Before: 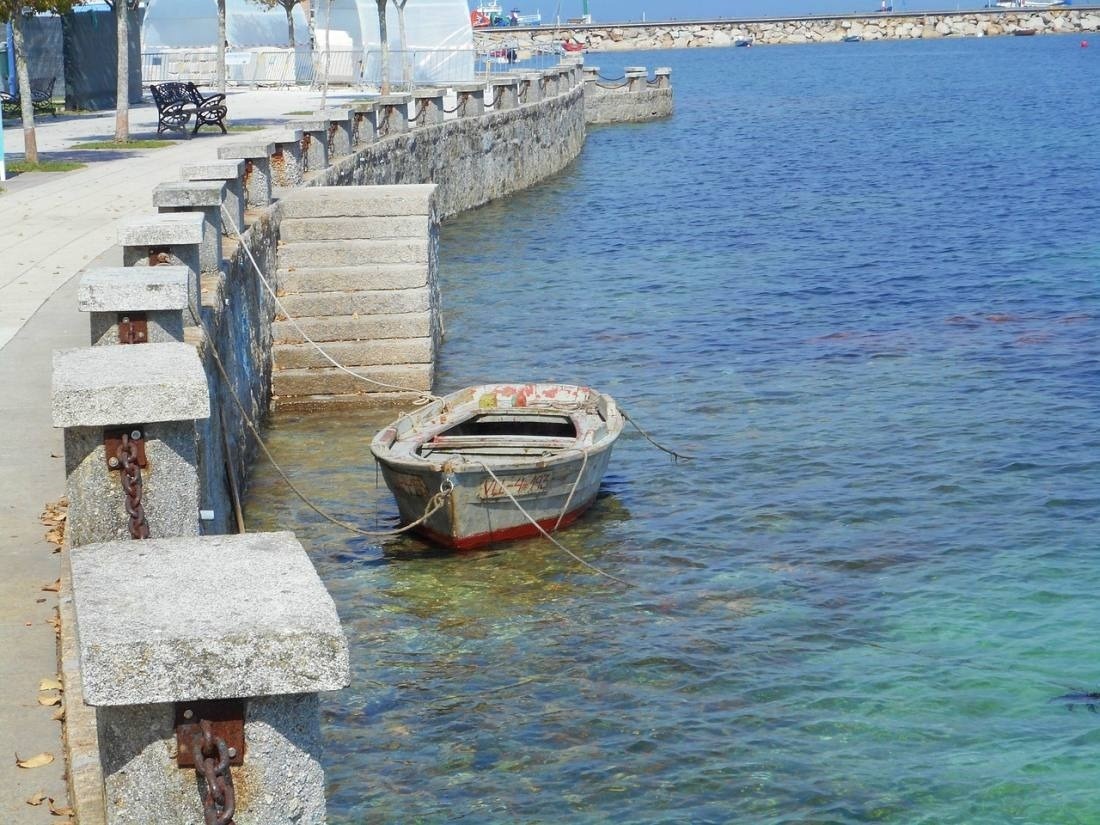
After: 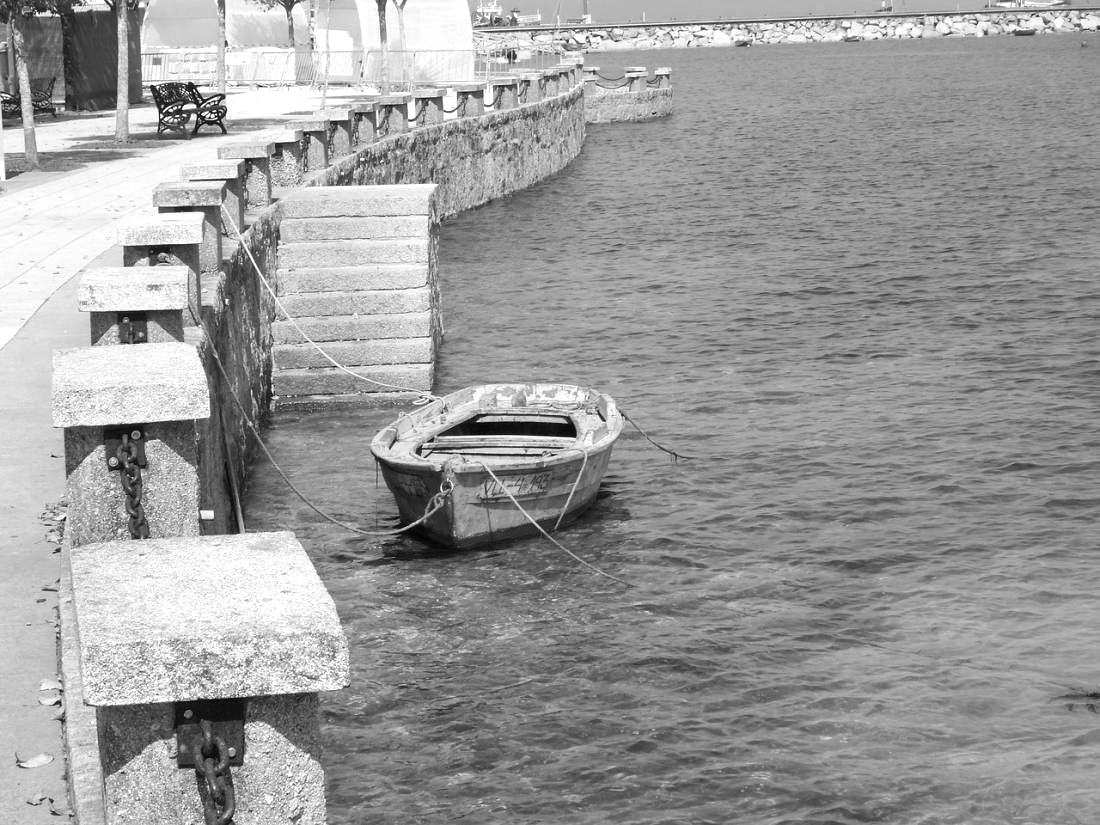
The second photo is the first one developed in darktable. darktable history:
monochrome: on, module defaults
tone equalizer: -8 EV -0.417 EV, -7 EV -0.389 EV, -6 EV -0.333 EV, -5 EV -0.222 EV, -3 EV 0.222 EV, -2 EV 0.333 EV, -1 EV 0.389 EV, +0 EV 0.417 EV, edges refinement/feathering 500, mask exposure compensation -1.57 EV, preserve details no
